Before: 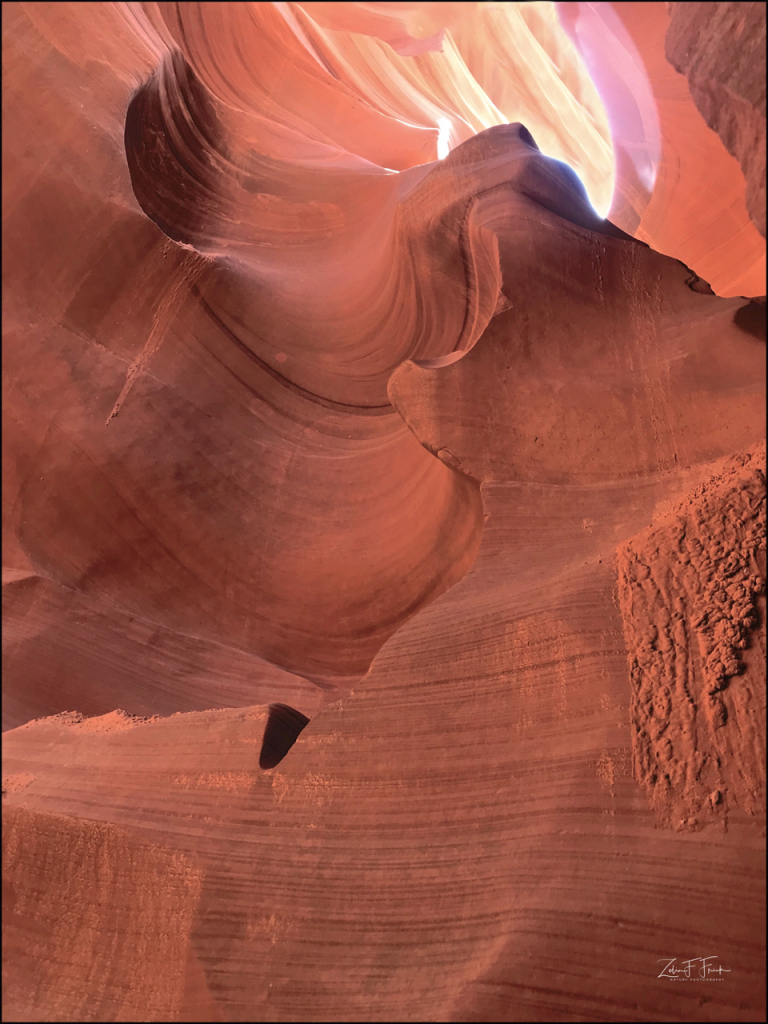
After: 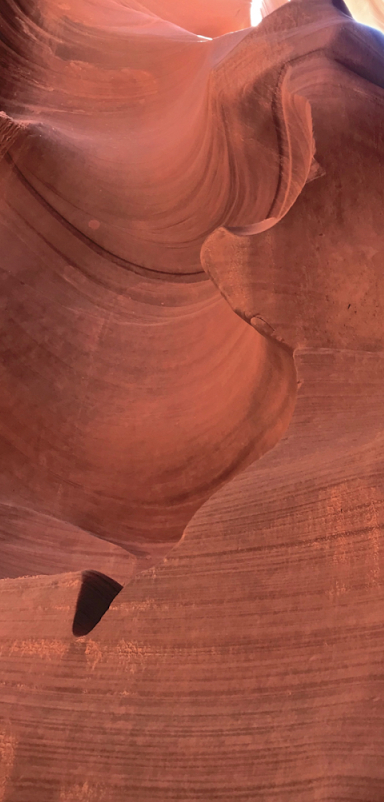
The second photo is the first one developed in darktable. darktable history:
crop and rotate: angle 0.02°, left 24.429%, top 13.04%, right 25.489%, bottom 8.544%
tone equalizer: edges refinement/feathering 500, mask exposure compensation -1.57 EV, preserve details no
